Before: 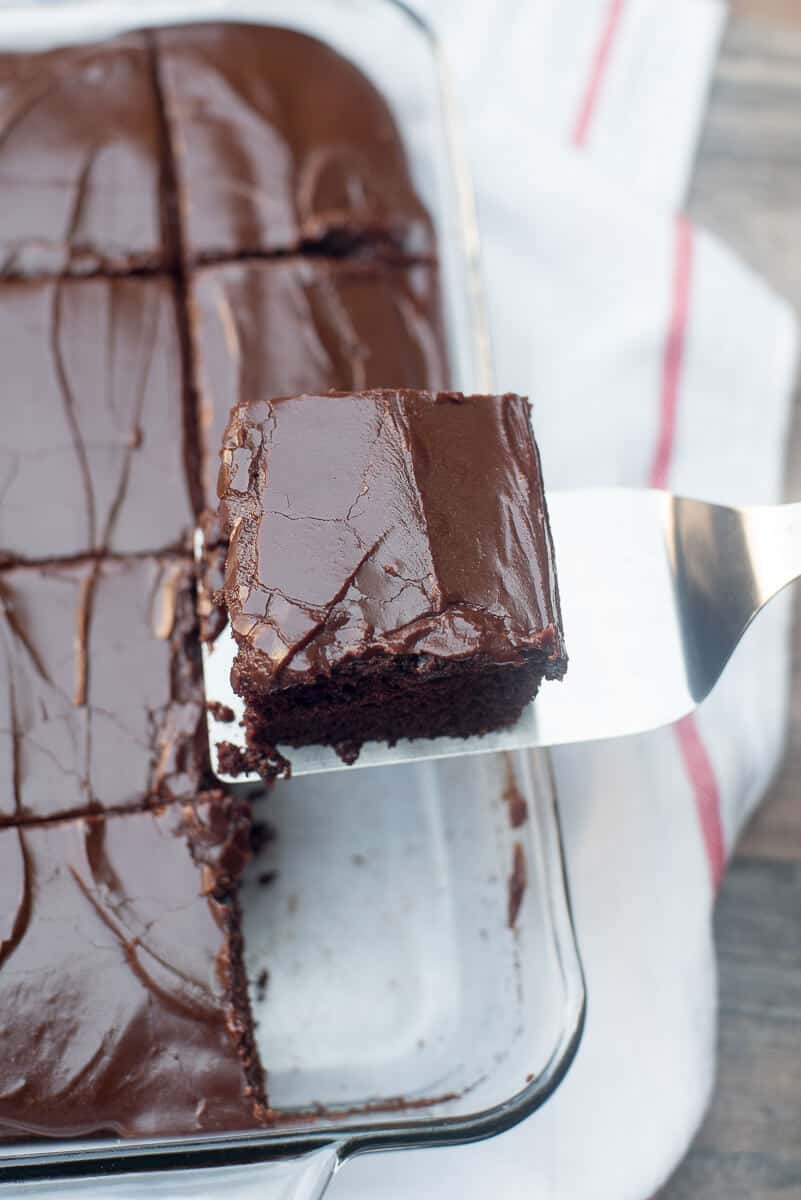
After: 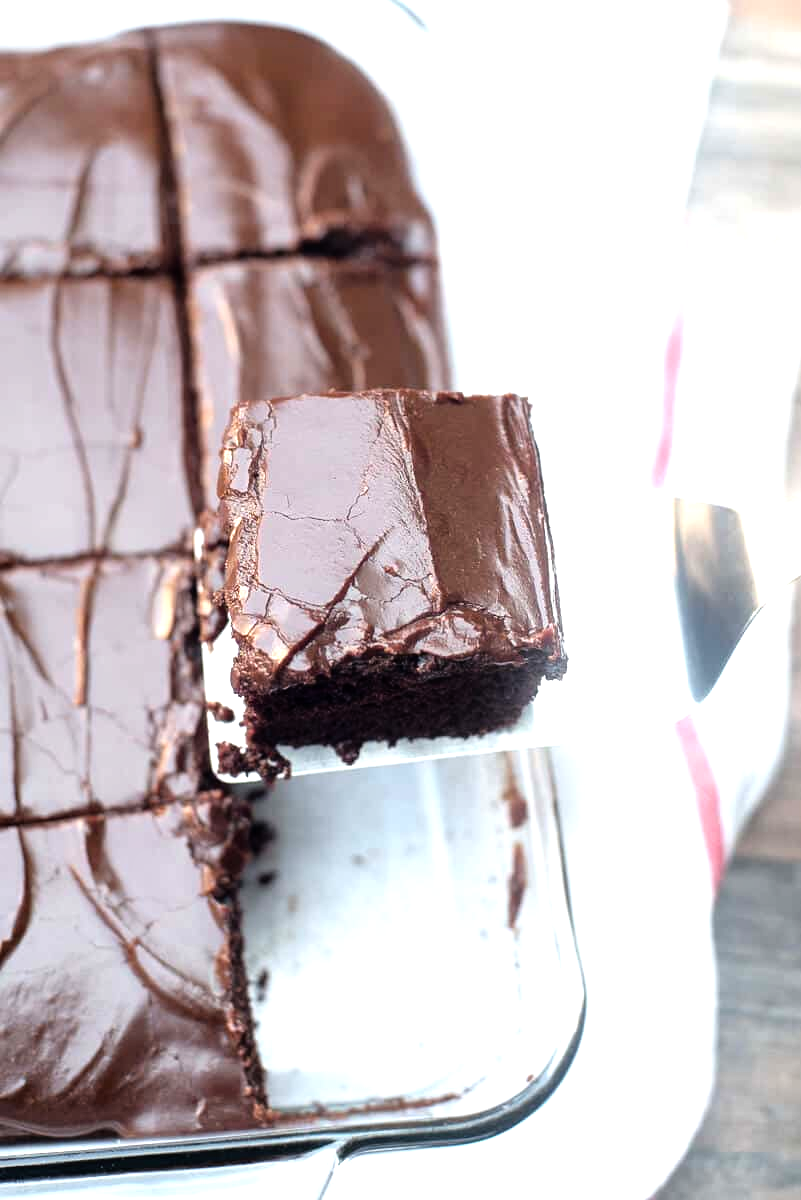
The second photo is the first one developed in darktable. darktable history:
tone equalizer: -8 EV -1.05 EV, -7 EV -1 EV, -6 EV -0.877 EV, -5 EV -0.597 EV, -3 EV 0.569 EV, -2 EV 0.892 EV, -1 EV 0.992 EV, +0 EV 1.07 EV
